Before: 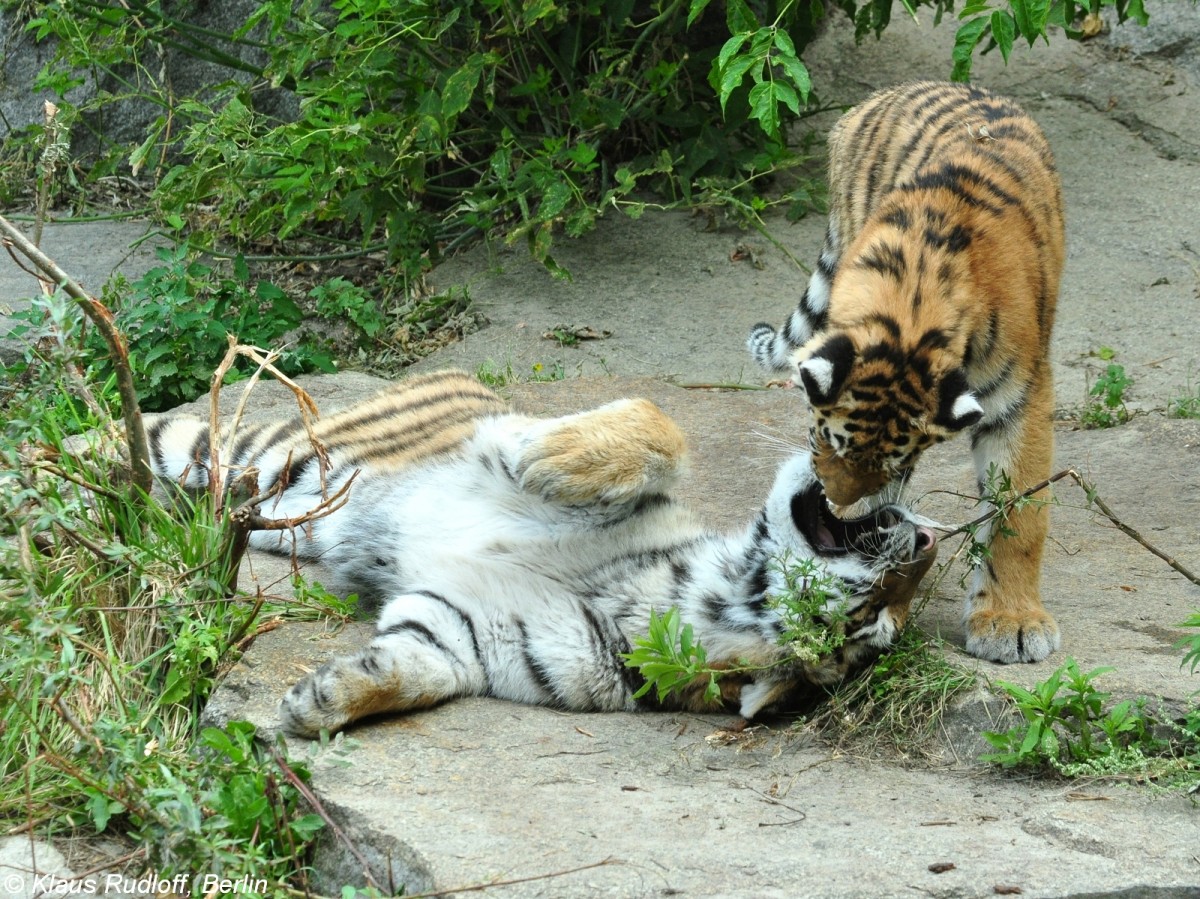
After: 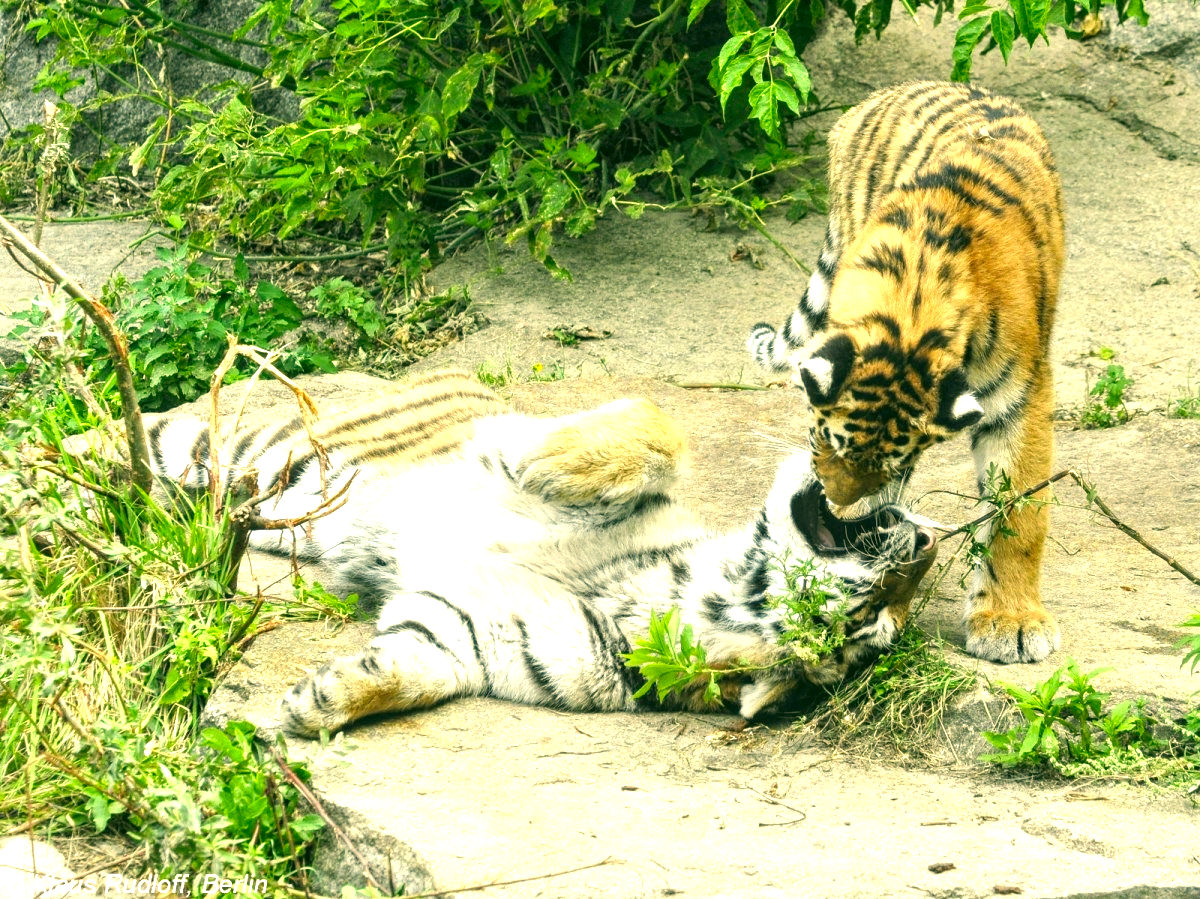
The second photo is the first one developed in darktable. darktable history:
local contrast: on, module defaults
color correction: highlights a* 5.11, highlights b* 24.81, shadows a* -16.33, shadows b* 4.02
exposure: black level correction 0, exposure 1.124 EV, compensate highlight preservation false
